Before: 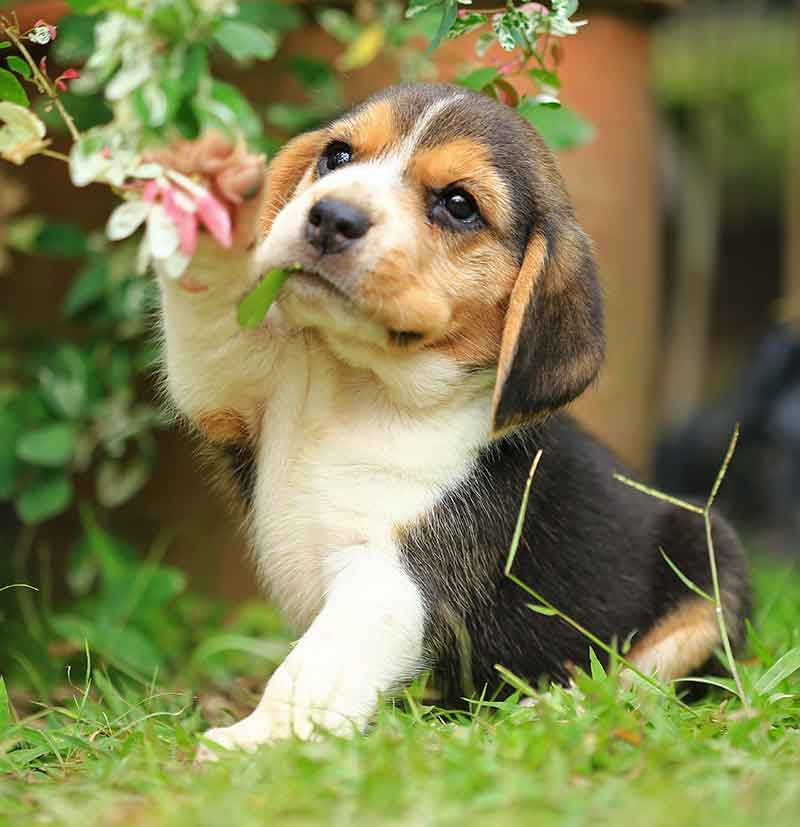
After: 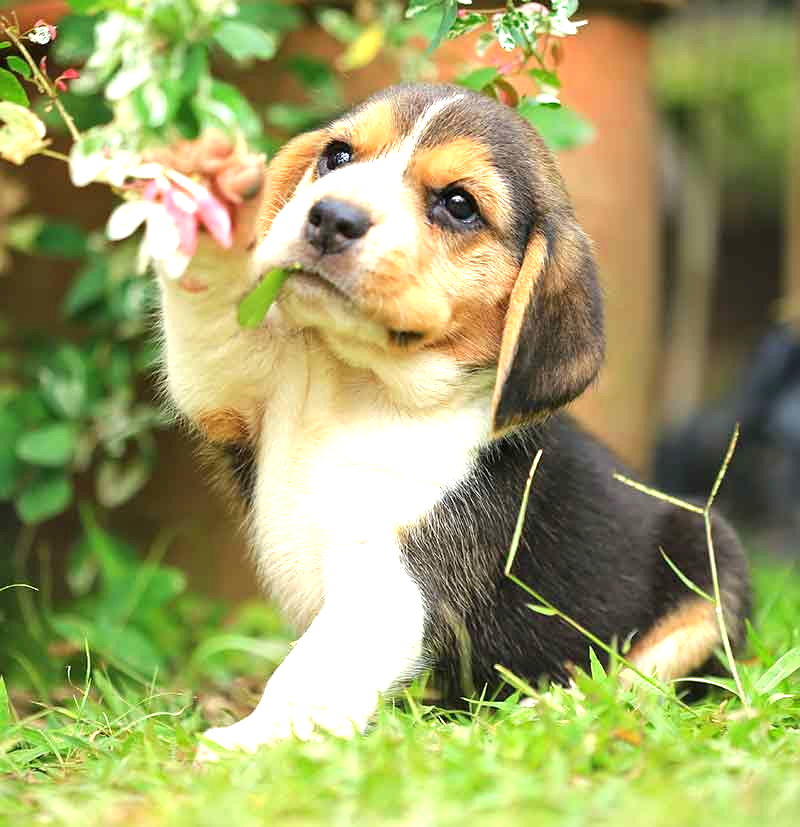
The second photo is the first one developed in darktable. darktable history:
exposure: exposure 0.77 EV, compensate highlight preservation false
